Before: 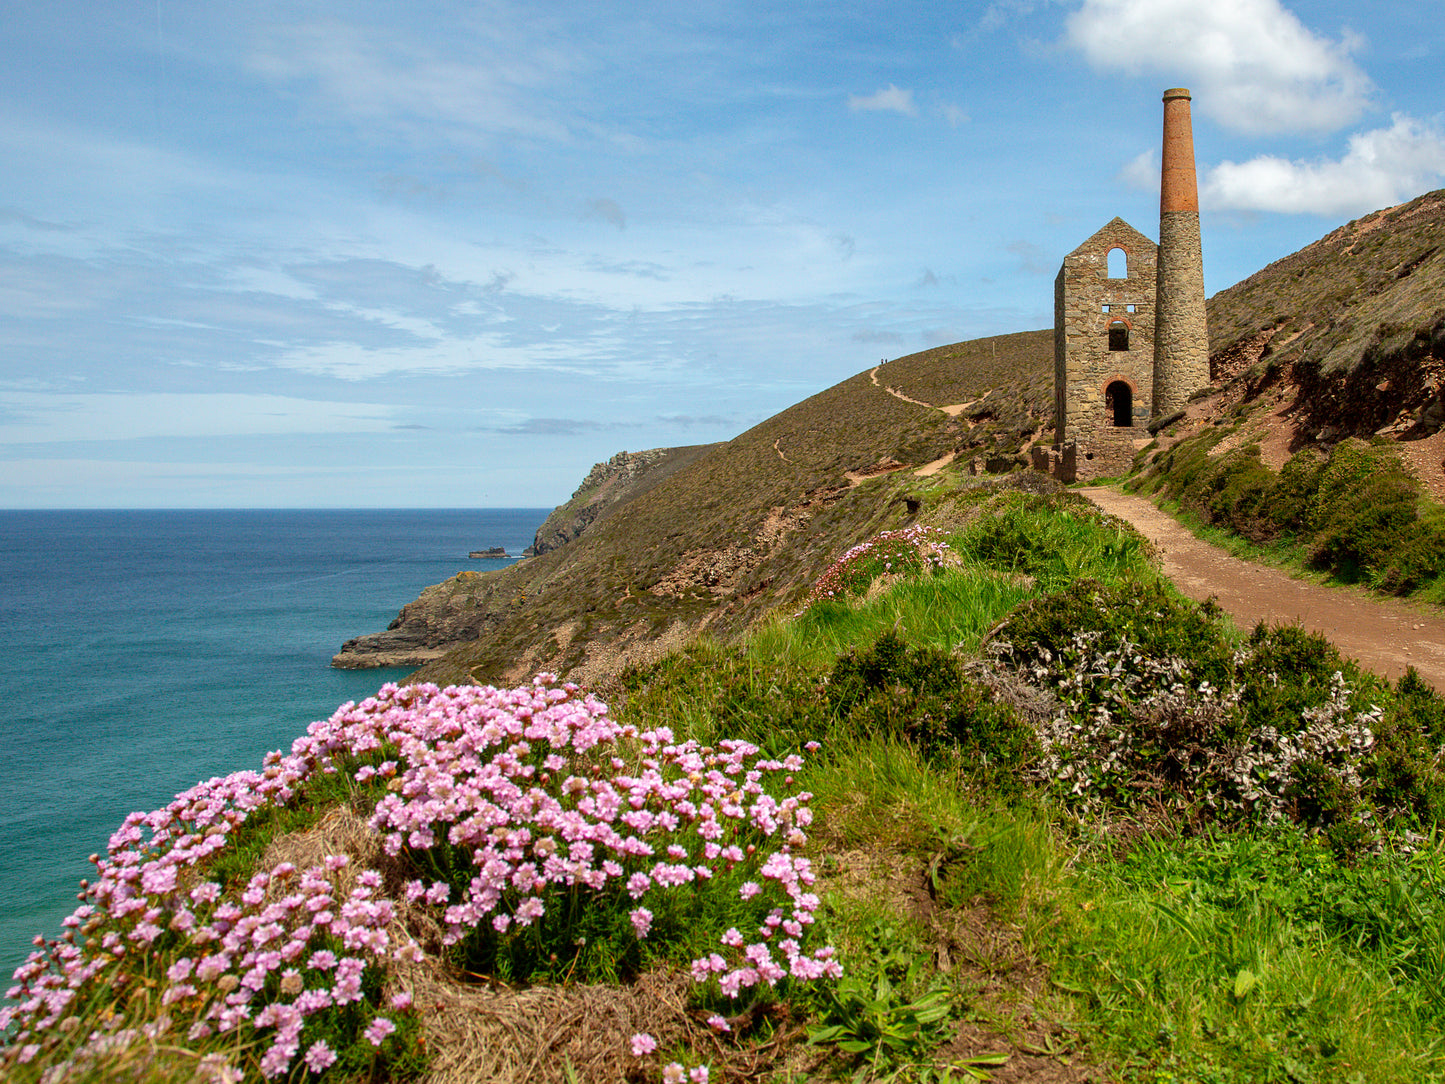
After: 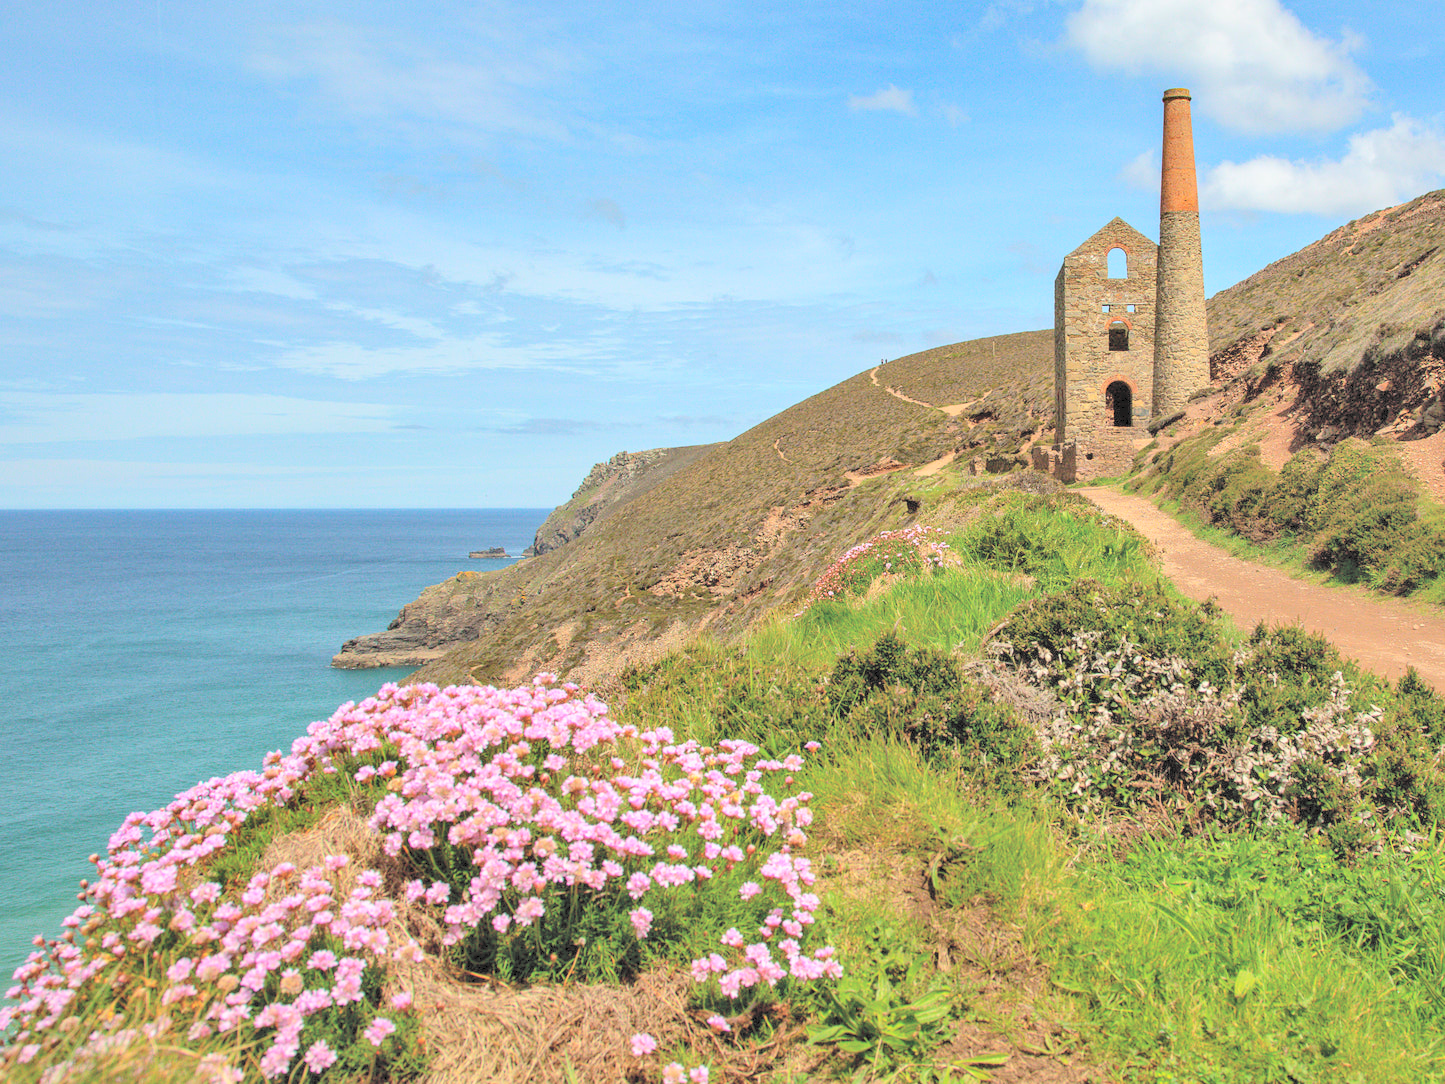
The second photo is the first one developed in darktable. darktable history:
shadows and highlights: shadows 43.71, white point adjustment -1.46, soften with gaussian
contrast brightness saturation: brightness 1
color balance rgb: linear chroma grading › shadows -3%, linear chroma grading › highlights -4%
